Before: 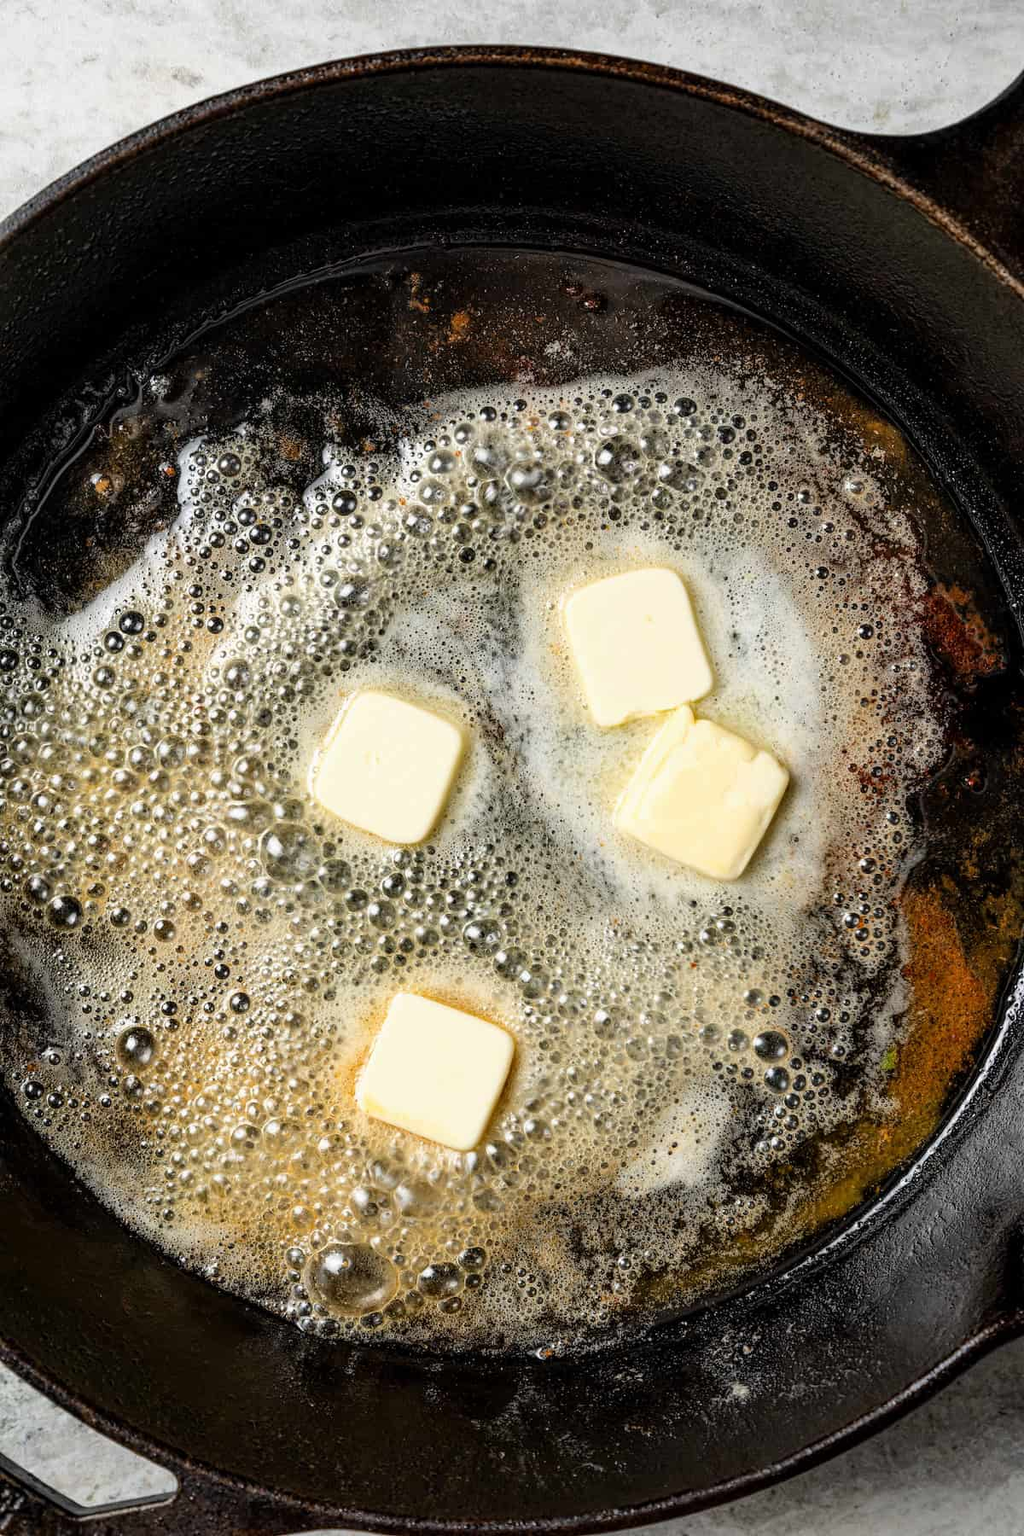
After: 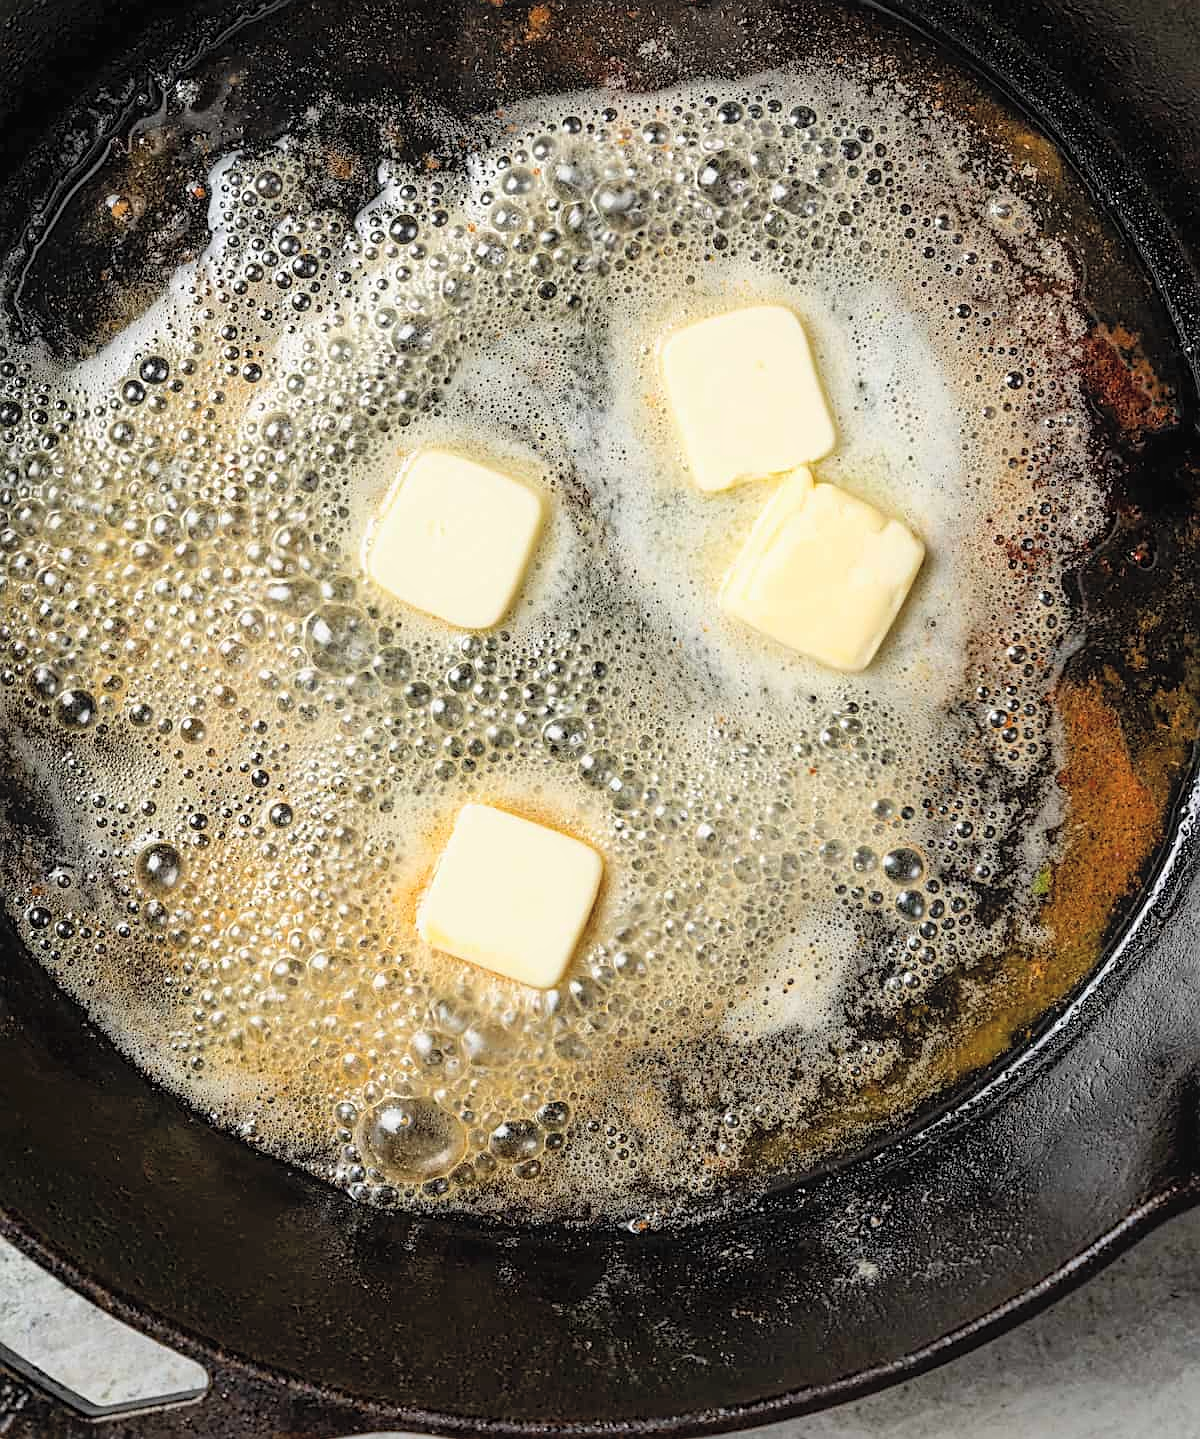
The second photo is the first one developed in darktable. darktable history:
sharpen: on, module defaults
contrast brightness saturation: brightness 0.154
contrast equalizer: octaves 7, y [[0.601, 0.6, 0.598, 0.598, 0.6, 0.601], [0.5 ×6], [0.5 ×6], [0 ×6], [0 ×6]], mix -0.214
crop and rotate: top 20.02%
